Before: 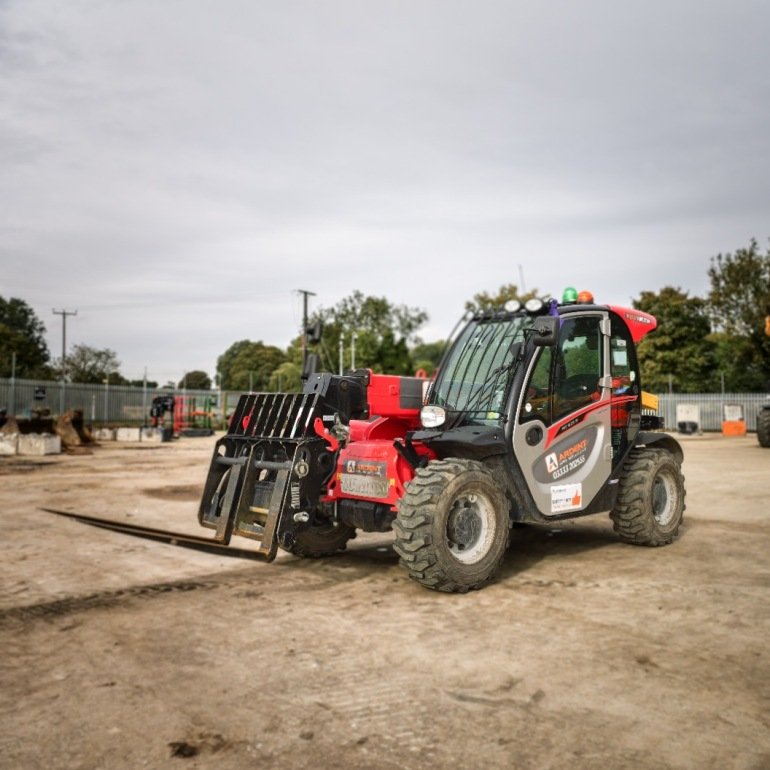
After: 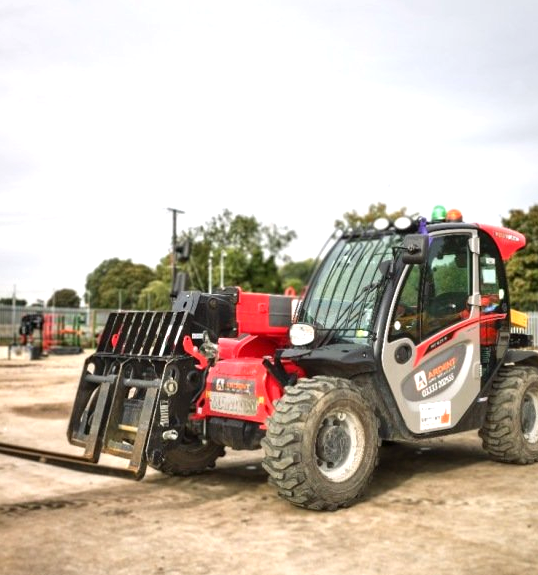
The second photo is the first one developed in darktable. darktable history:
crop and rotate: left 17.046%, top 10.659%, right 12.989%, bottom 14.553%
exposure: exposure 0.6 EV, compensate highlight preservation false
